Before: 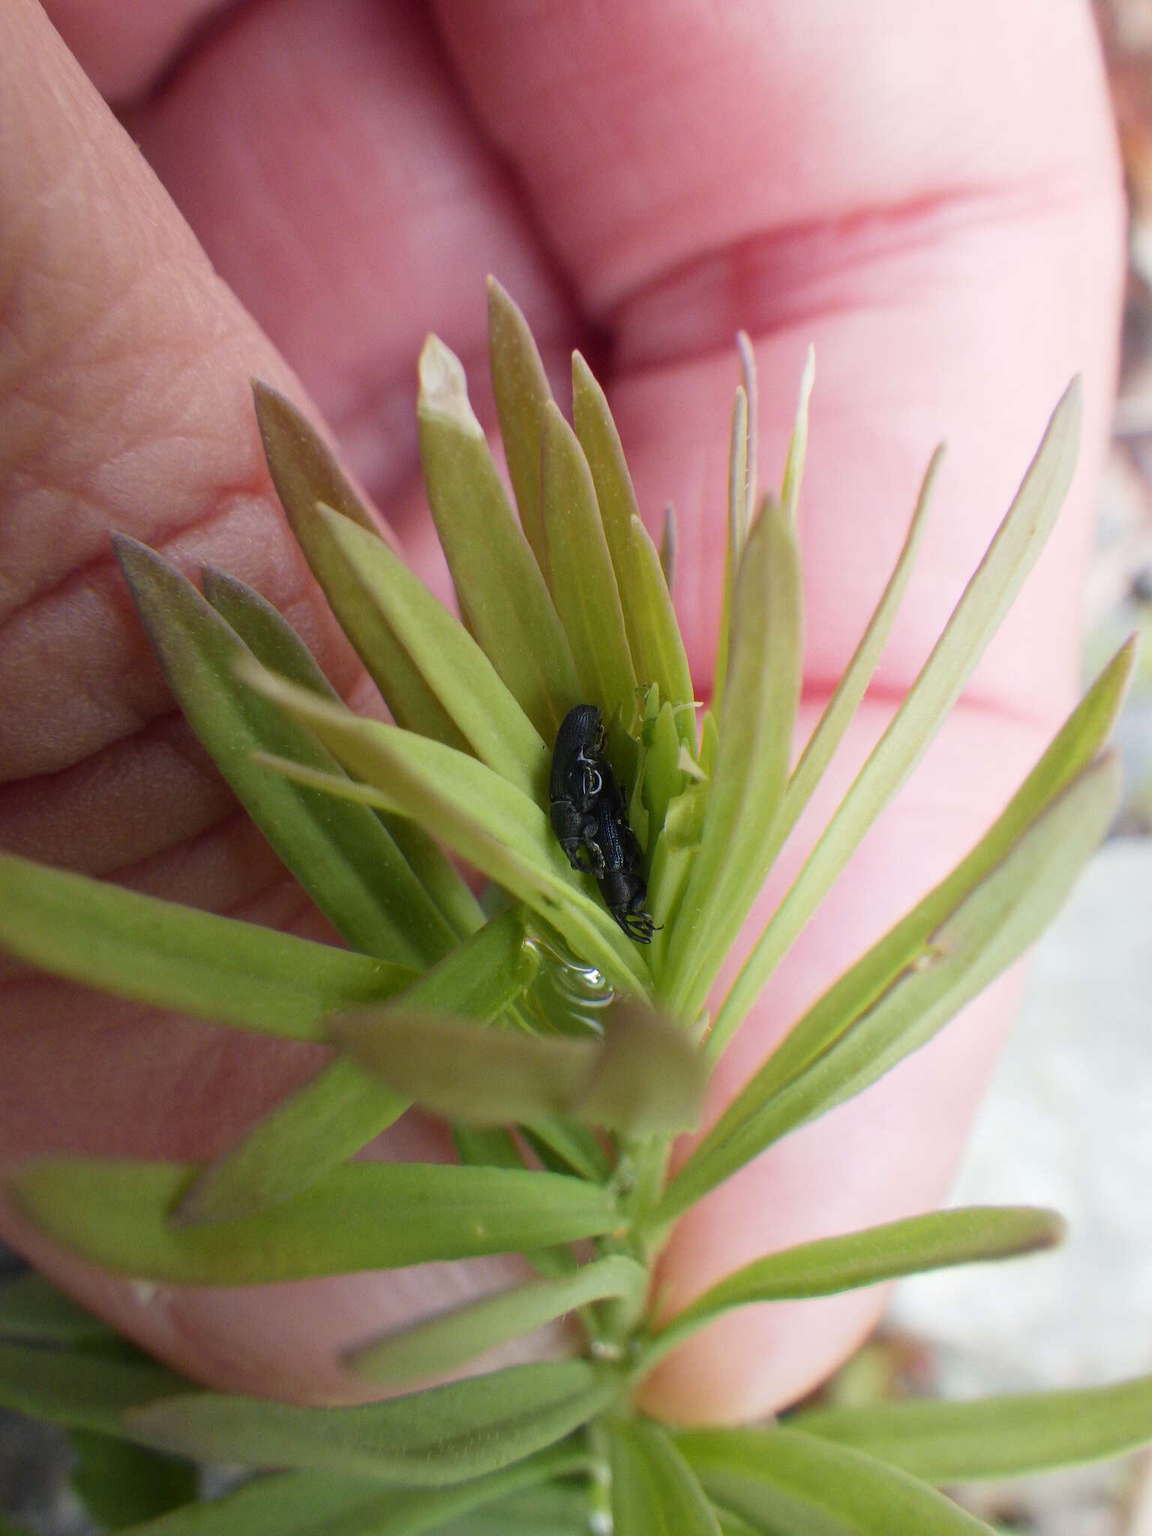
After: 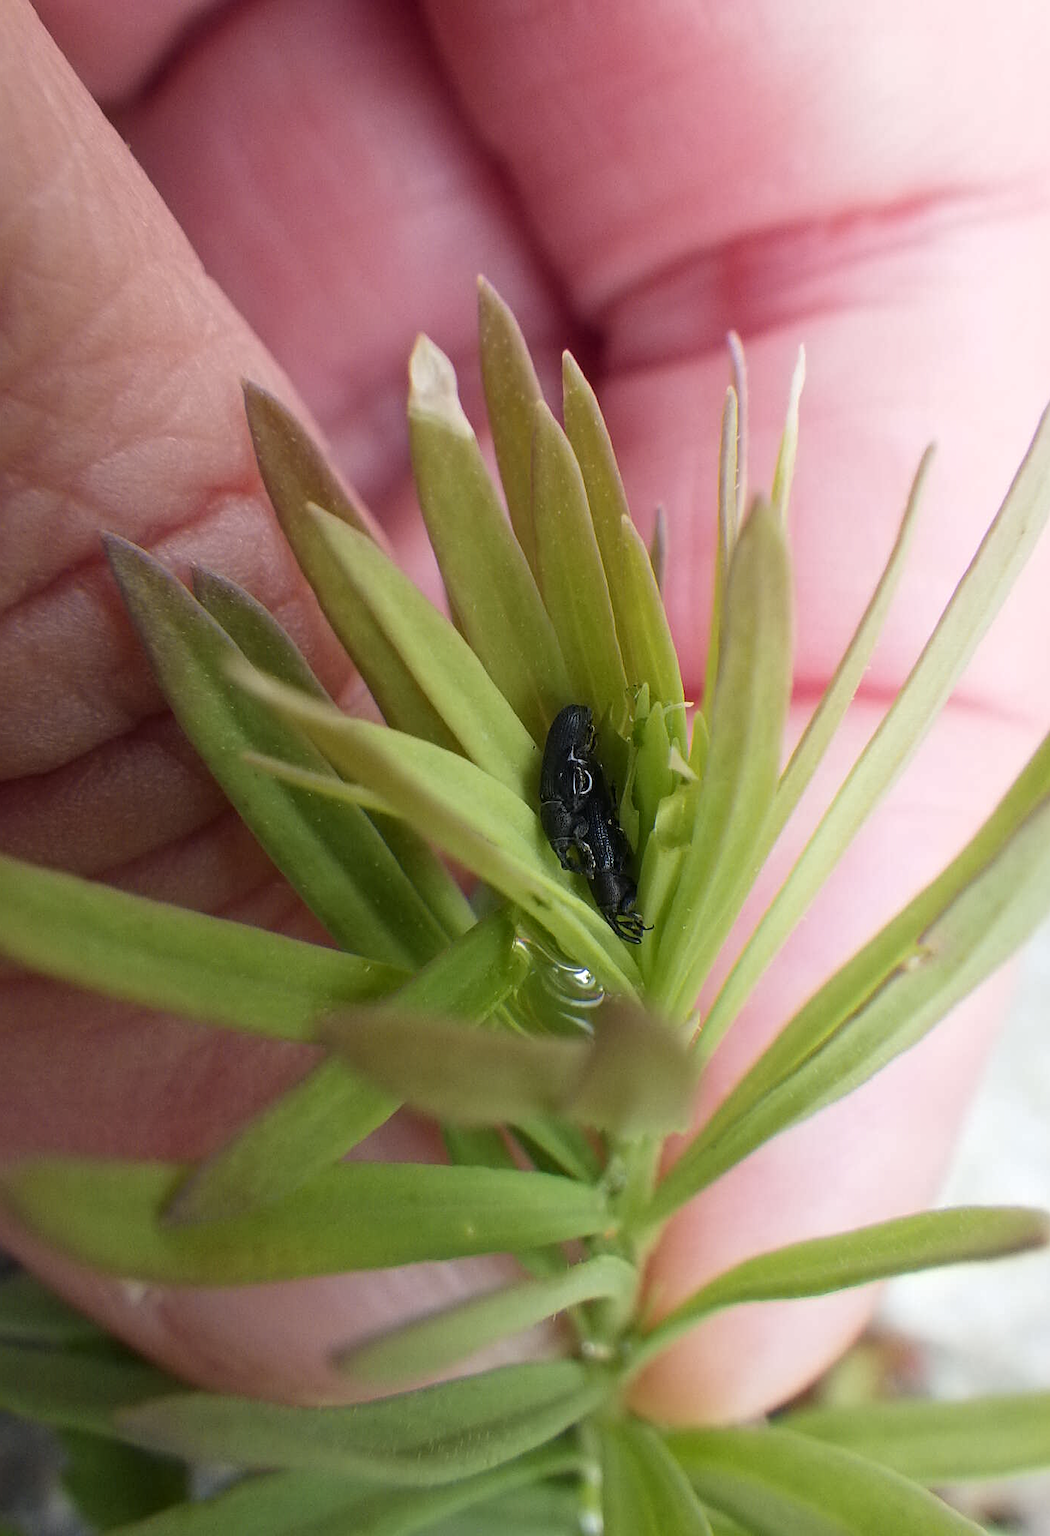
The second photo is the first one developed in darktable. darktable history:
sharpen: on, module defaults
levels: black 0.033%, levels [0, 0.492, 0.984]
contrast equalizer: octaves 7, y [[0.5 ×6], [0.5 ×6], [0.5 ×6], [0 ×6], [0, 0, 0, 0.581, 0.011, 0]]
crop and rotate: left 0.875%, right 7.962%
